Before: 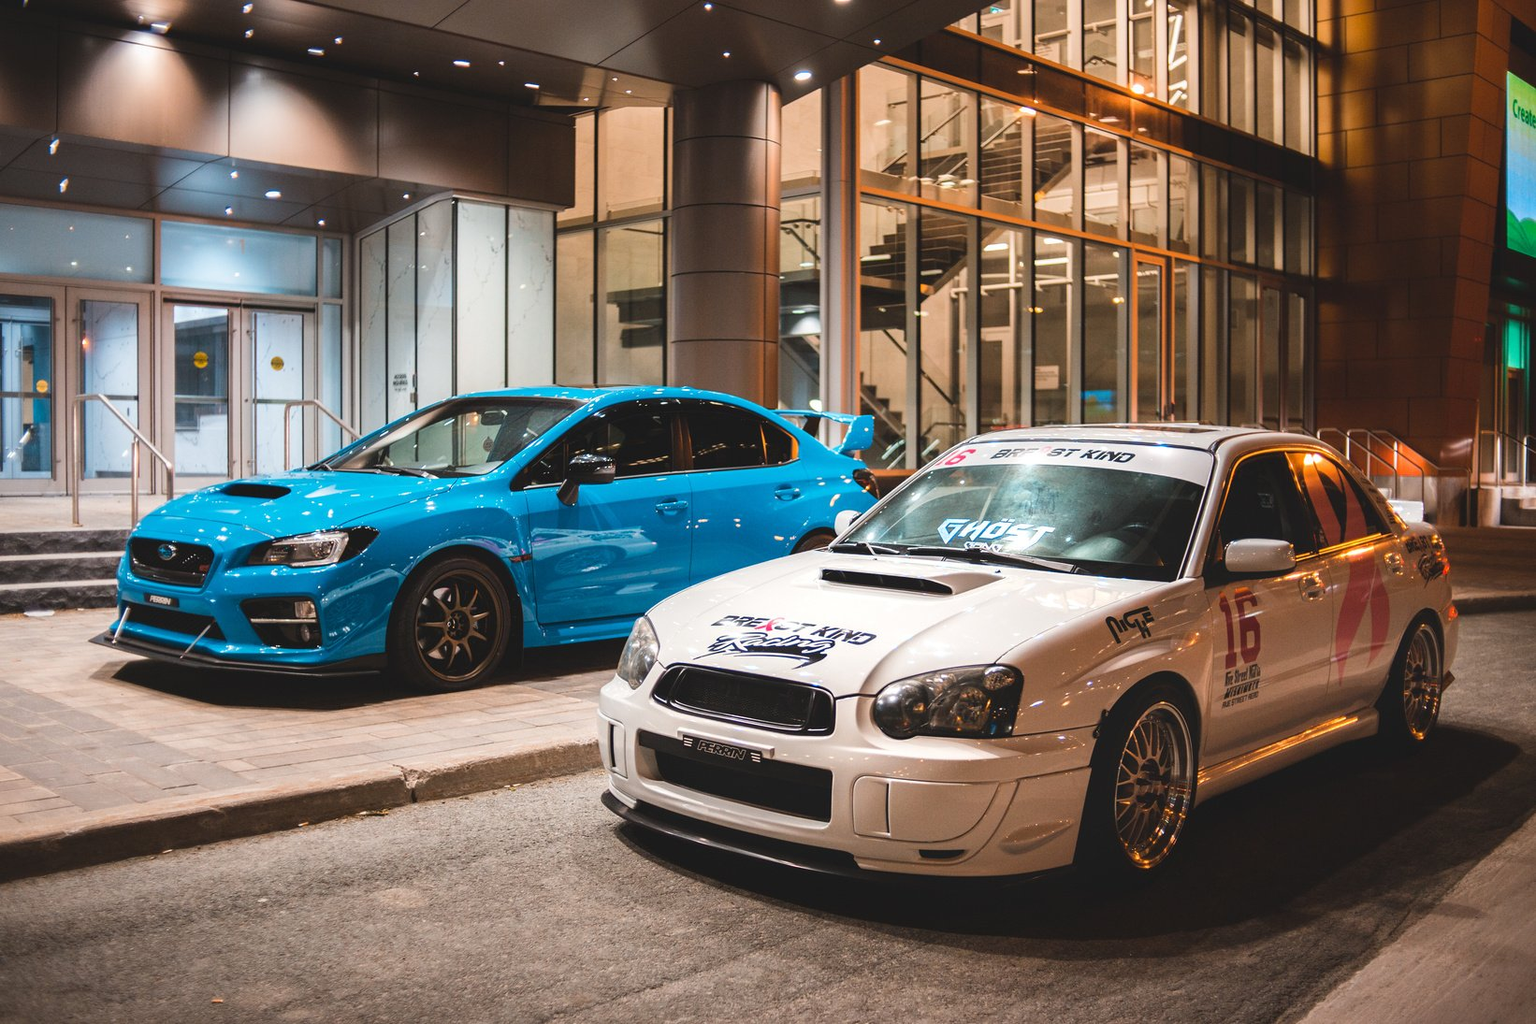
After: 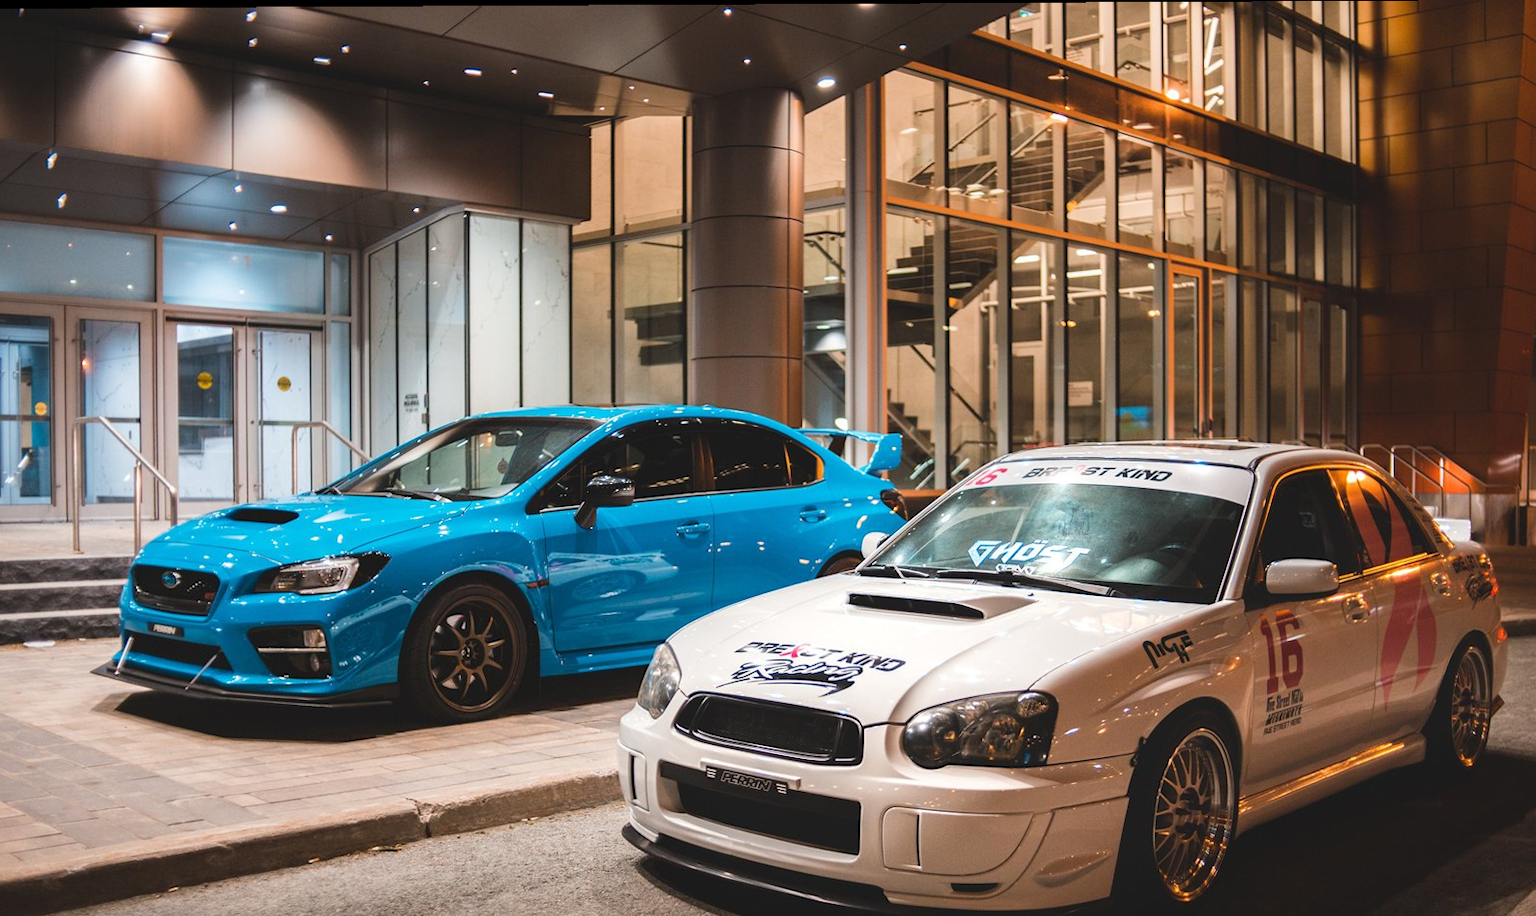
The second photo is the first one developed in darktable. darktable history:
crop and rotate: angle 0.334°, left 0.345%, right 3.352%, bottom 14.263%
